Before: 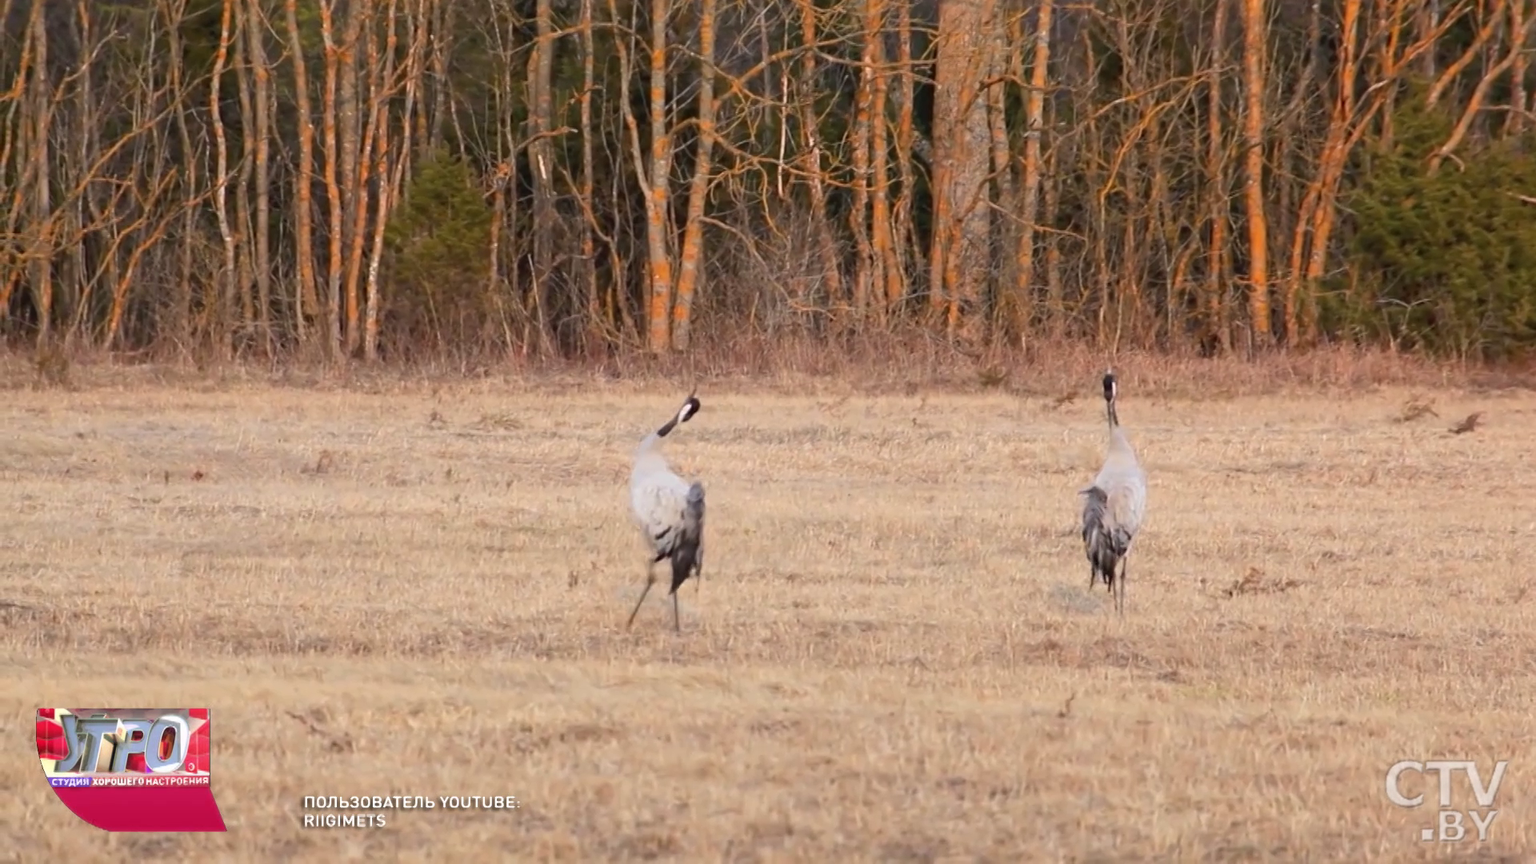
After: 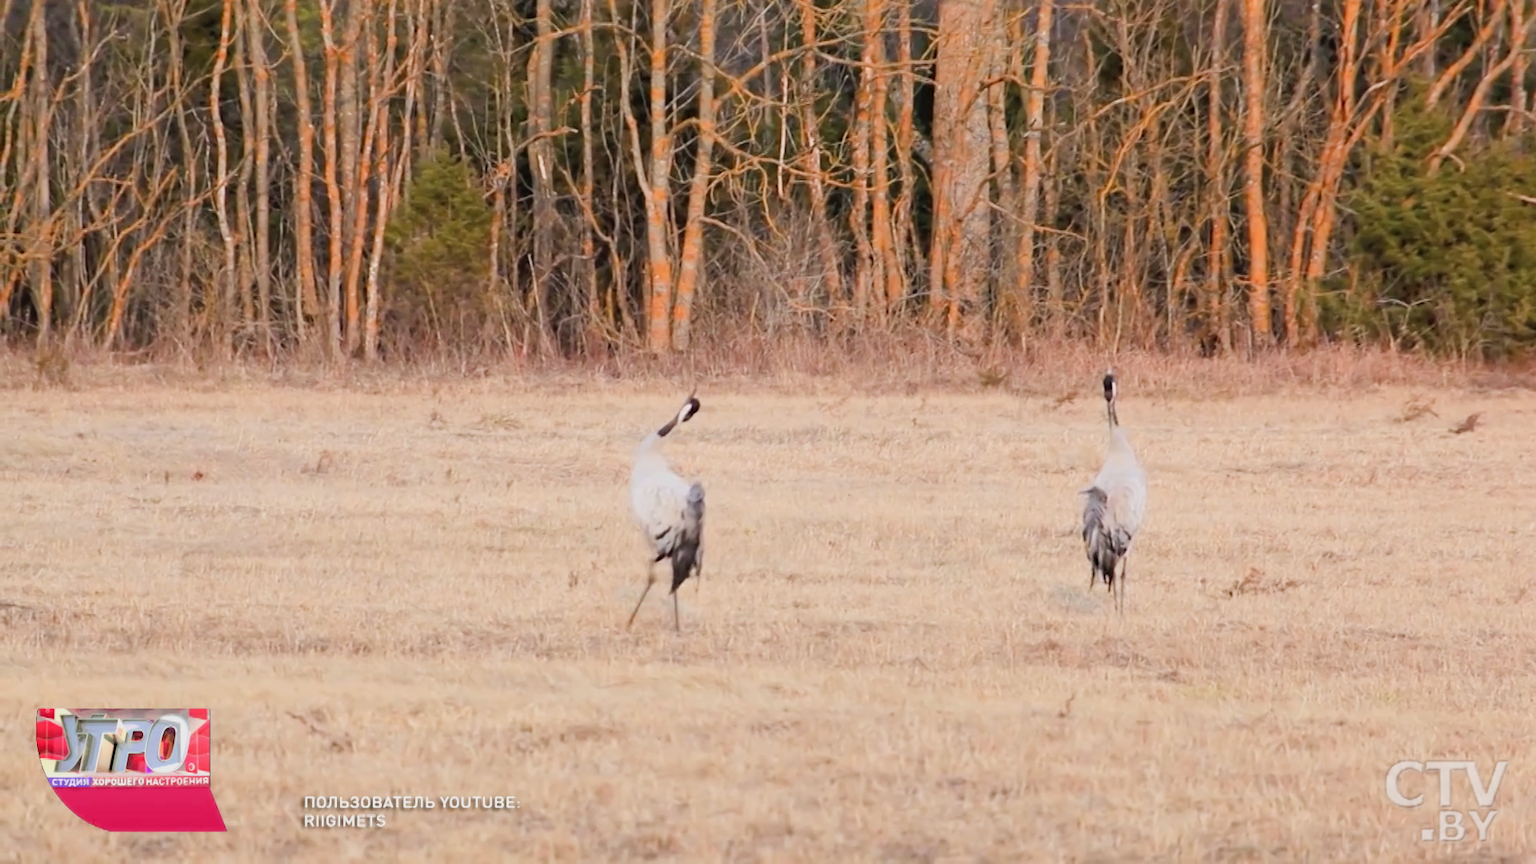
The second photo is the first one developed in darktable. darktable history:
exposure: black level correction 0, exposure 0.7 EV, compensate exposure bias true, compensate highlight preservation false
filmic rgb: black relative exposure -7.65 EV, white relative exposure 4.56 EV, hardness 3.61
